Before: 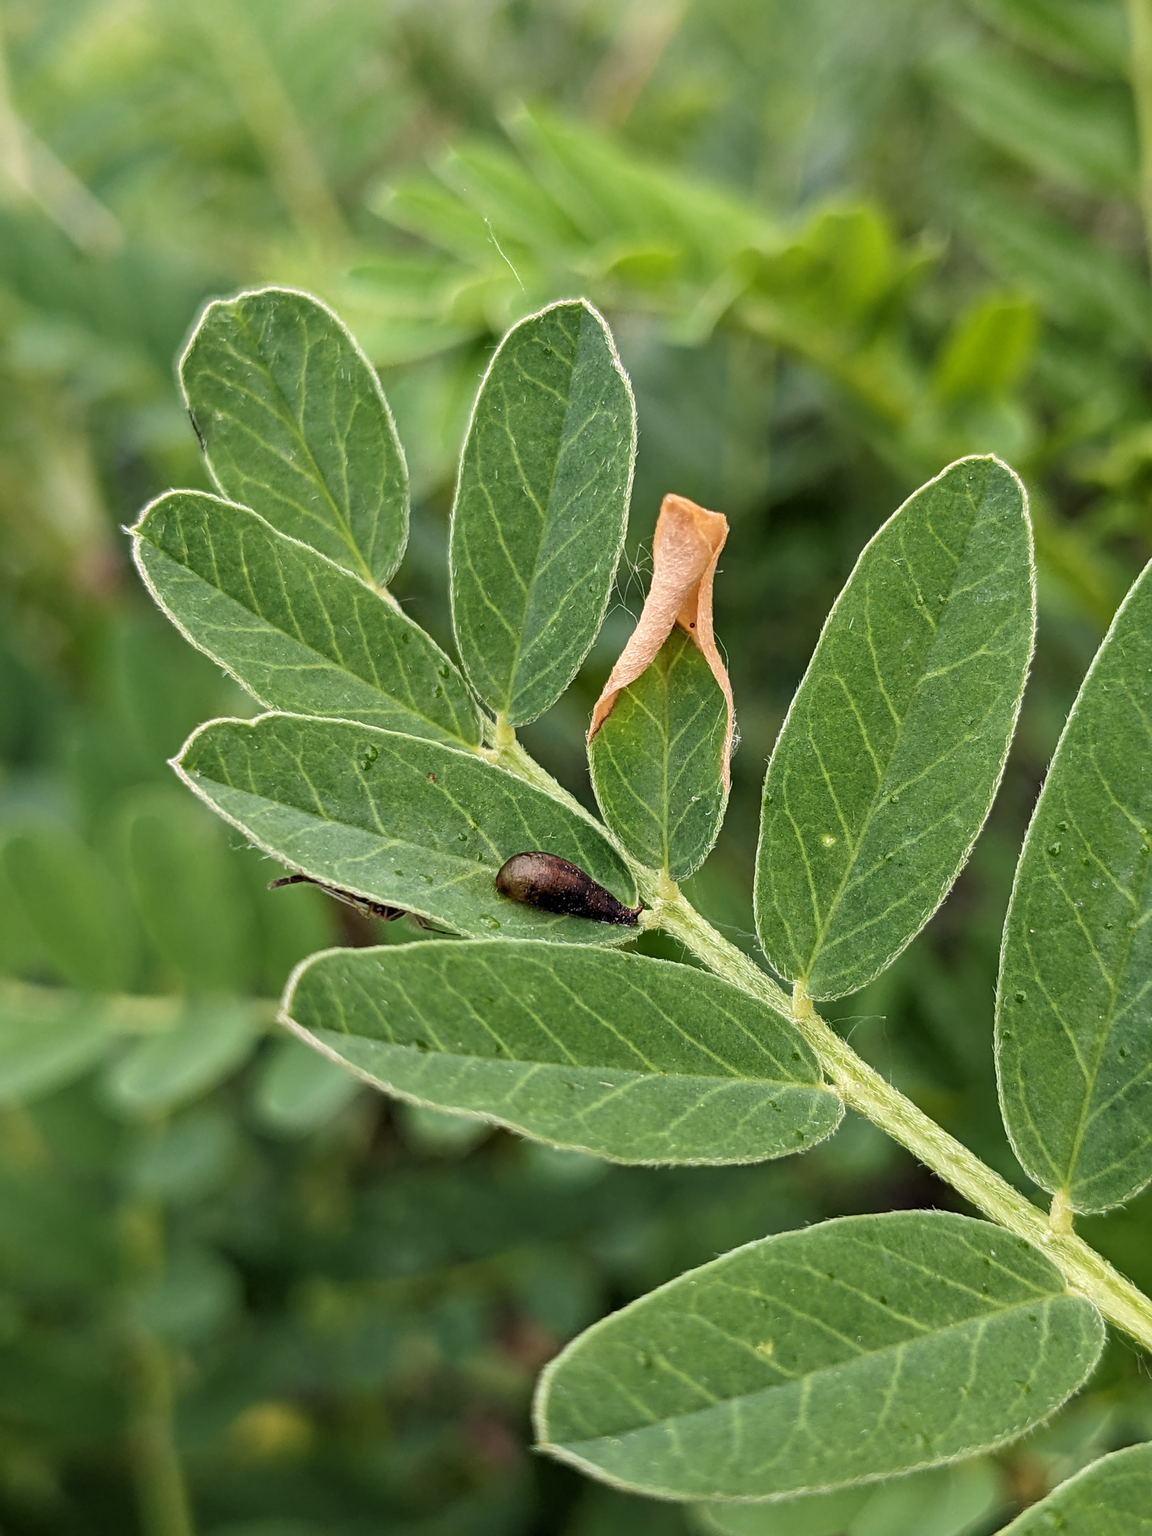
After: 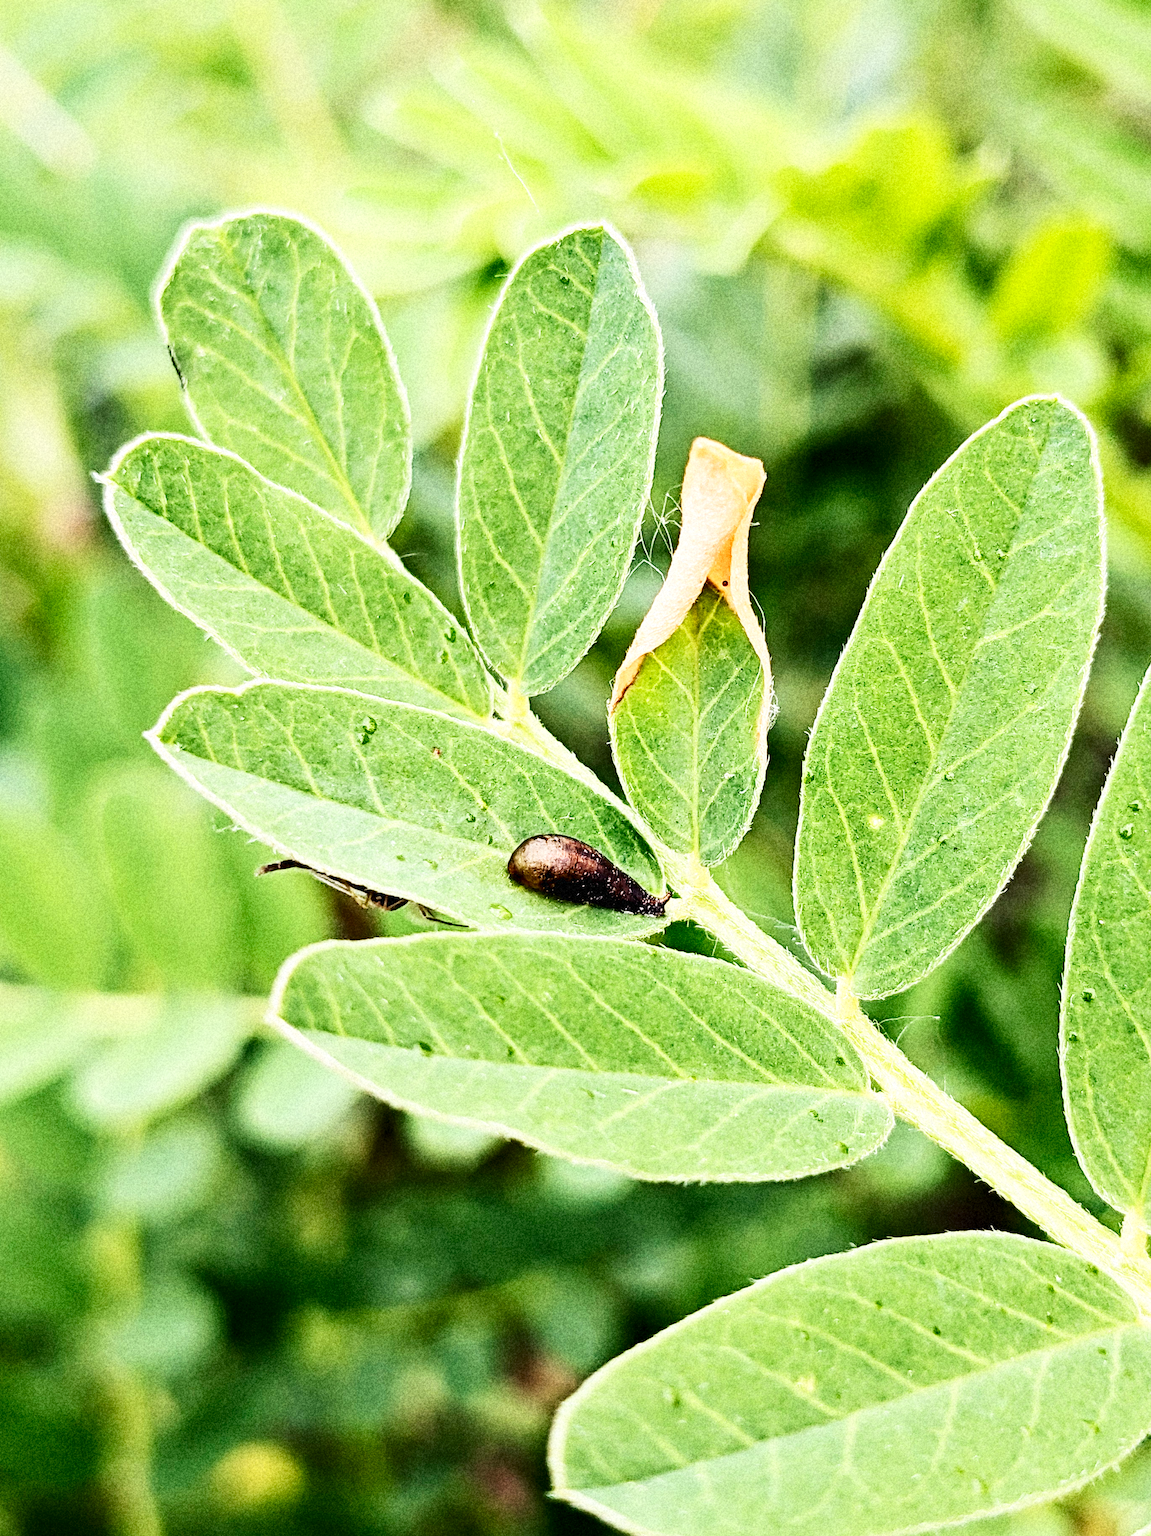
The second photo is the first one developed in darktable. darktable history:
white balance: emerald 1
color balance: mode lift, gamma, gain (sRGB)
contrast brightness saturation: contrast 0.28
crop: left 3.305%, top 6.436%, right 6.389%, bottom 3.258%
base curve: curves: ch0 [(0, 0.003) (0.001, 0.002) (0.006, 0.004) (0.02, 0.022) (0.048, 0.086) (0.094, 0.234) (0.162, 0.431) (0.258, 0.629) (0.385, 0.8) (0.548, 0.918) (0.751, 0.988) (1, 1)], preserve colors none
grain: coarseness 14.49 ISO, strength 48.04%, mid-tones bias 35%
